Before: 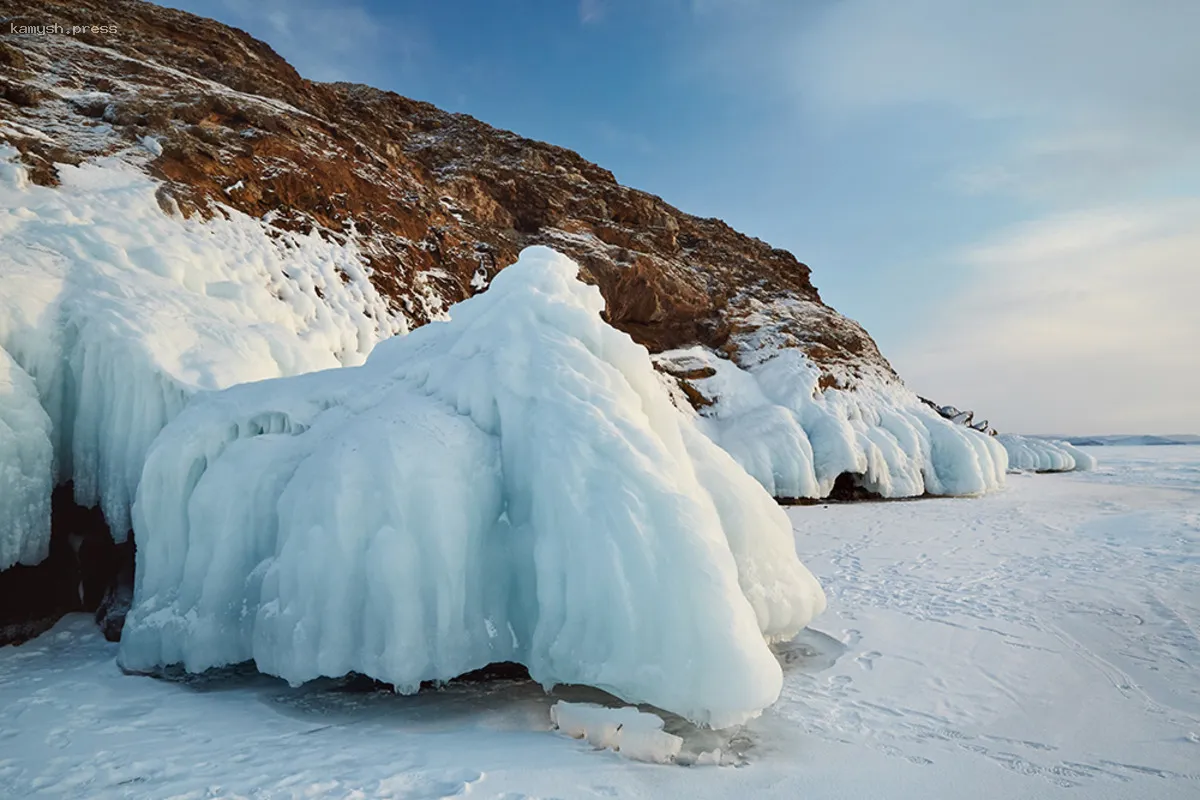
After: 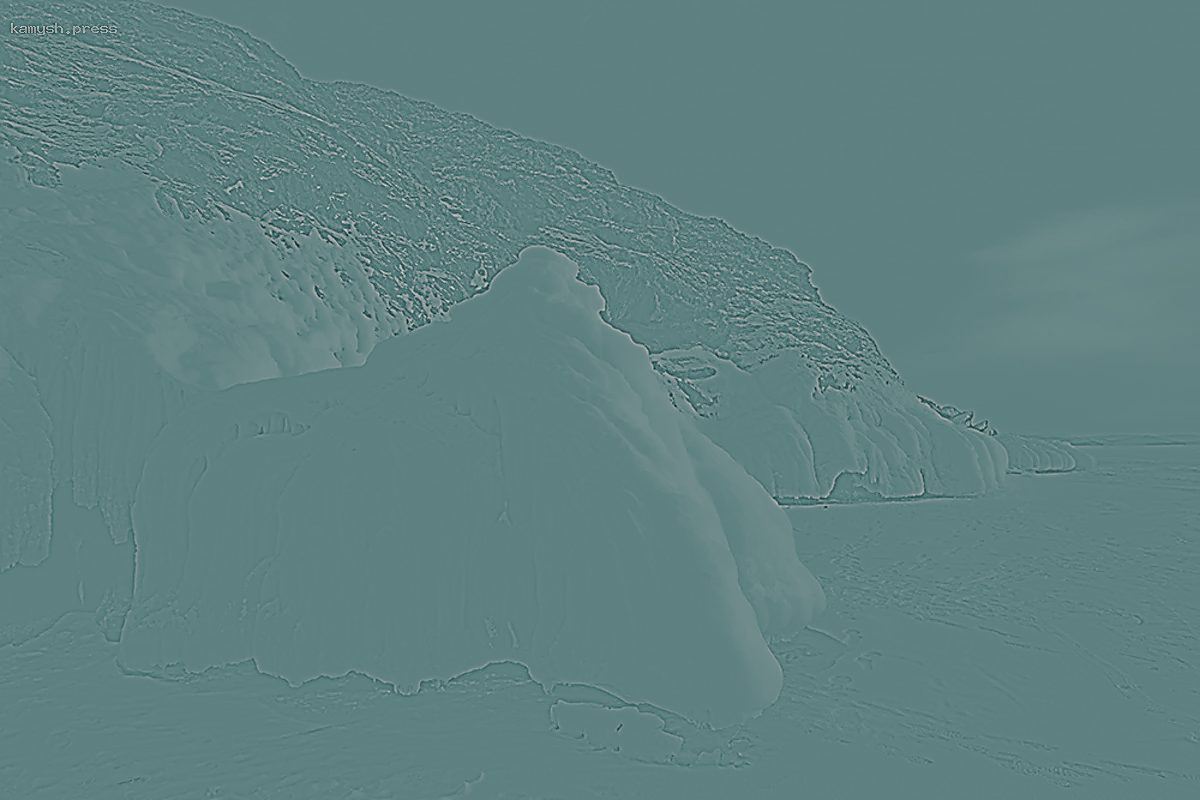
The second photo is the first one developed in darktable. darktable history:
sharpen: radius 1.4, amount 1.25, threshold 0.7
split-toning: shadows › hue 186.43°, highlights › hue 49.29°, compress 30.29%
highpass: sharpness 5.84%, contrast boost 8.44%
exposure: black level correction 0, exposure 0.877 EV, compensate exposure bias true, compensate highlight preservation false
